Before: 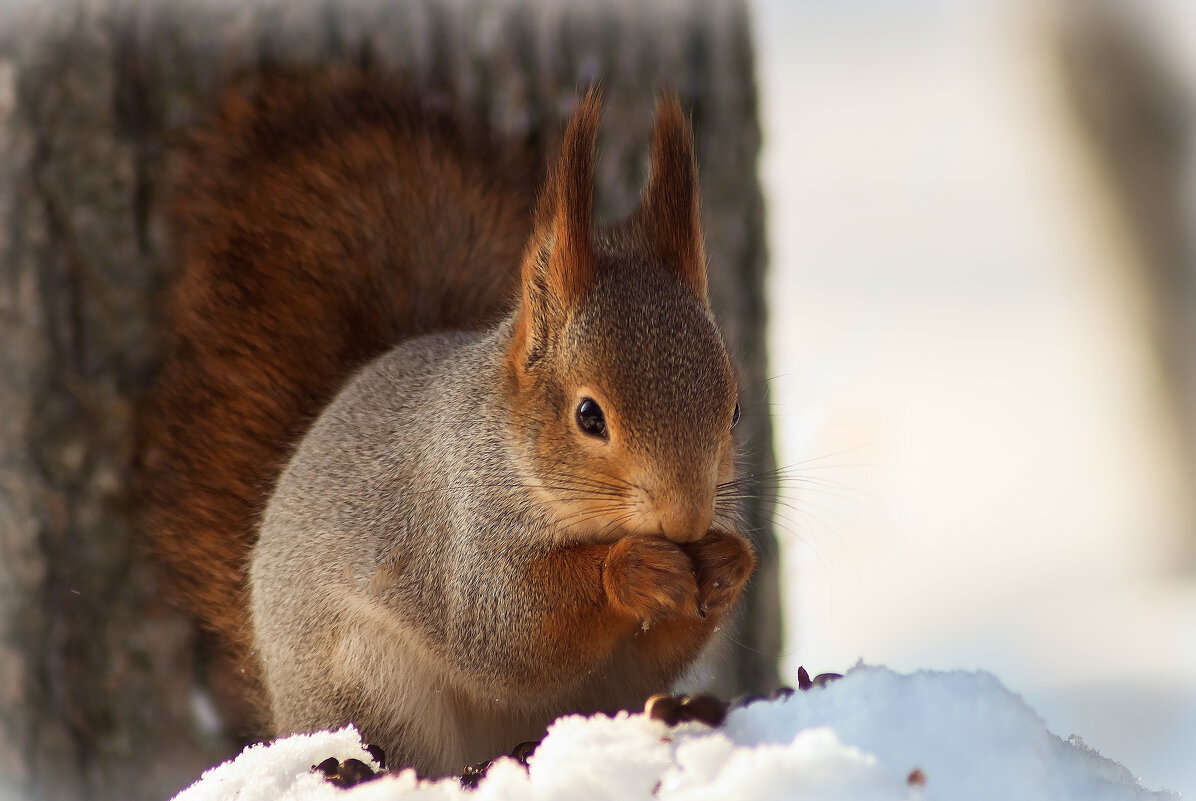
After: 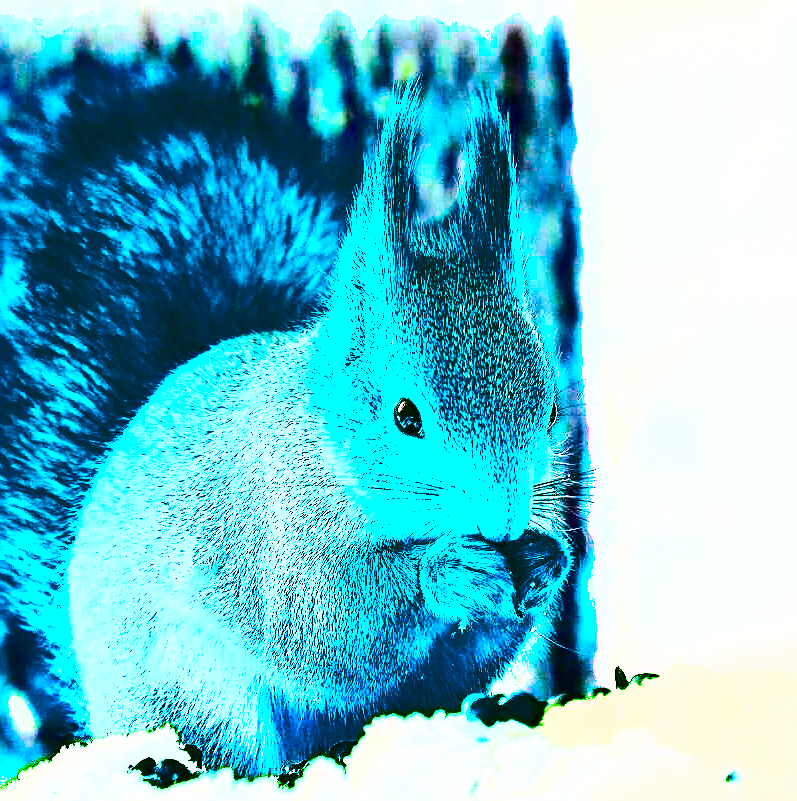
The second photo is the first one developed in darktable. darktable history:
crop: left 15.38%, right 17.9%
contrast brightness saturation: contrast 0.776, brightness -0.991, saturation 0.991
exposure: exposure 3.03 EV, compensate highlight preservation false
shadows and highlights: shadows 17.96, highlights -84.35, soften with gaussian
haze removal: strength 0.282, distance 0.254, compatibility mode true, adaptive false
sharpen: on, module defaults
color balance rgb: highlights gain › luminance 6.505%, highlights gain › chroma 2.54%, highlights gain › hue 87.91°, linear chroma grading › mid-tones 7.732%, perceptual saturation grading › global saturation 0.166%, hue shift 179.16°, global vibrance 49.188%, contrast 0.359%
